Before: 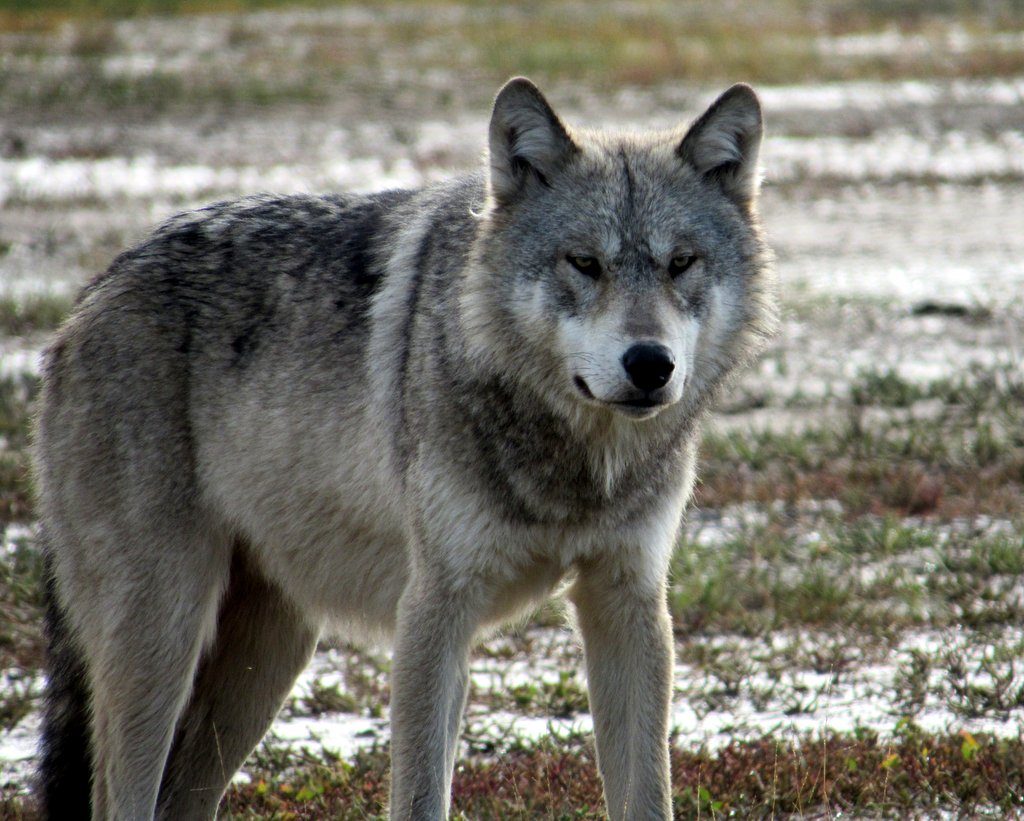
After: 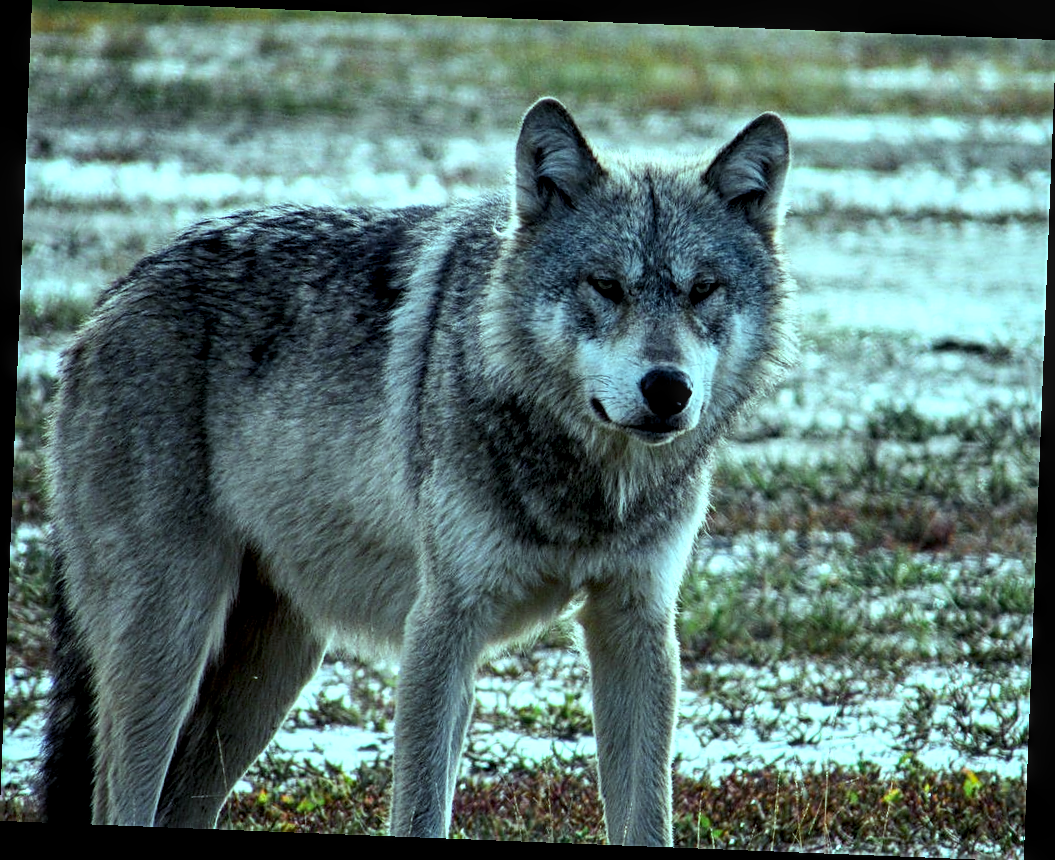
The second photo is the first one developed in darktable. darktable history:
color zones: curves: ch0 [(0.224, 0.526) (0.75, 0.5)]; ch1 [(0.055, 0.526) (0.224, 0.761) (0.377, 0.526) (0.75, 0.5)]
color balance rgb: shadows lift › chroma 7.23%, shadows lift › hue 246.48°, highlights gain › chroma 5.38%, highlights gain › hue 196.93°, white fulcrum 1 EV
white balance: red 0.98, blue 1.034
levels: levels [0.016, 0.492, 0.969]
local contrast: detail 130%
sharpen: on, module defaults
rotate and perspective: rotation 2.27°, automatic cropping off
contrast brightness saturation: contrast 0.14
